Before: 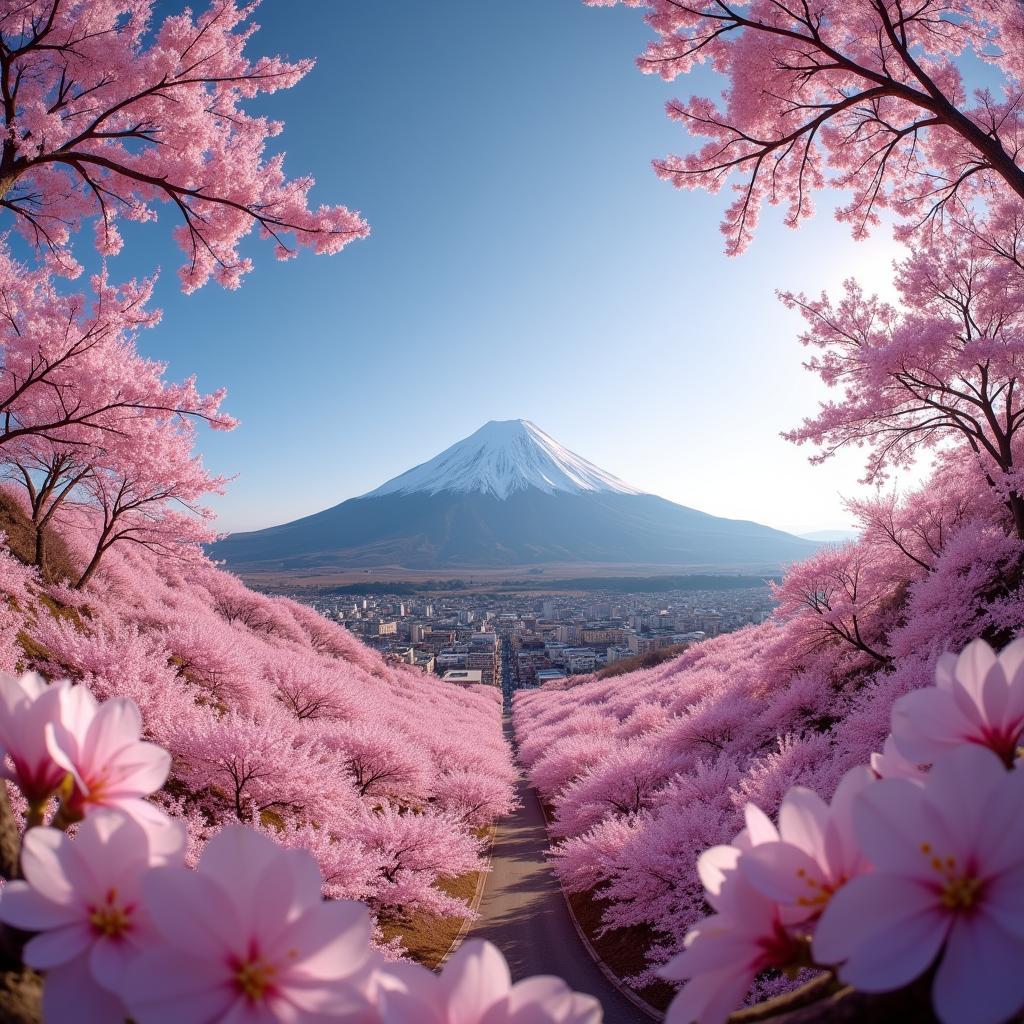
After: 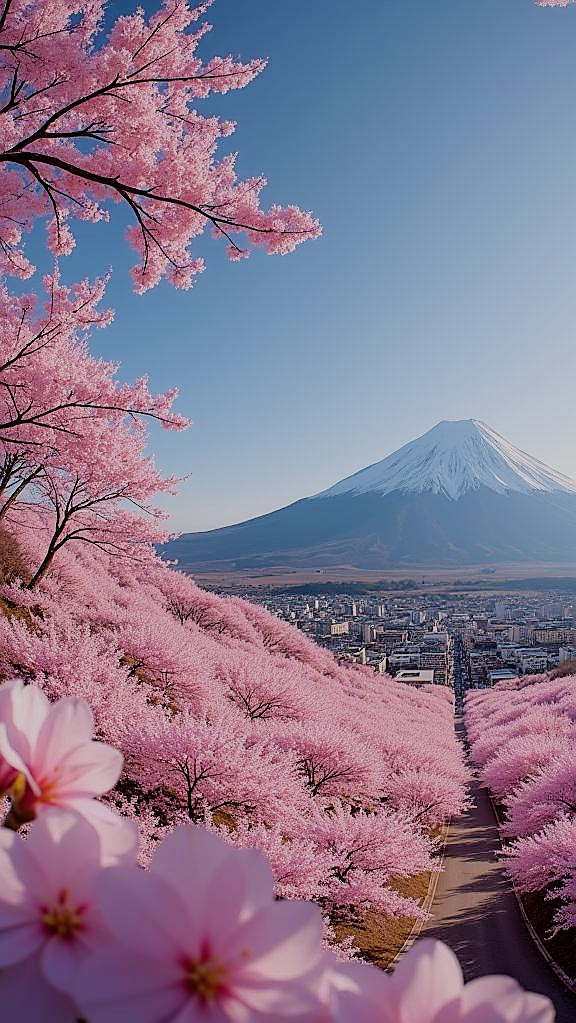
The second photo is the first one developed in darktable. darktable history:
sharpen: radius 1.397, amount 1.26, threshold 0.784
crop: left 4.689%, right 39.023%
filmic rgb: black relative exposure -6.8 EV, white relative exposure 5.85 EV, hardness 2.68
